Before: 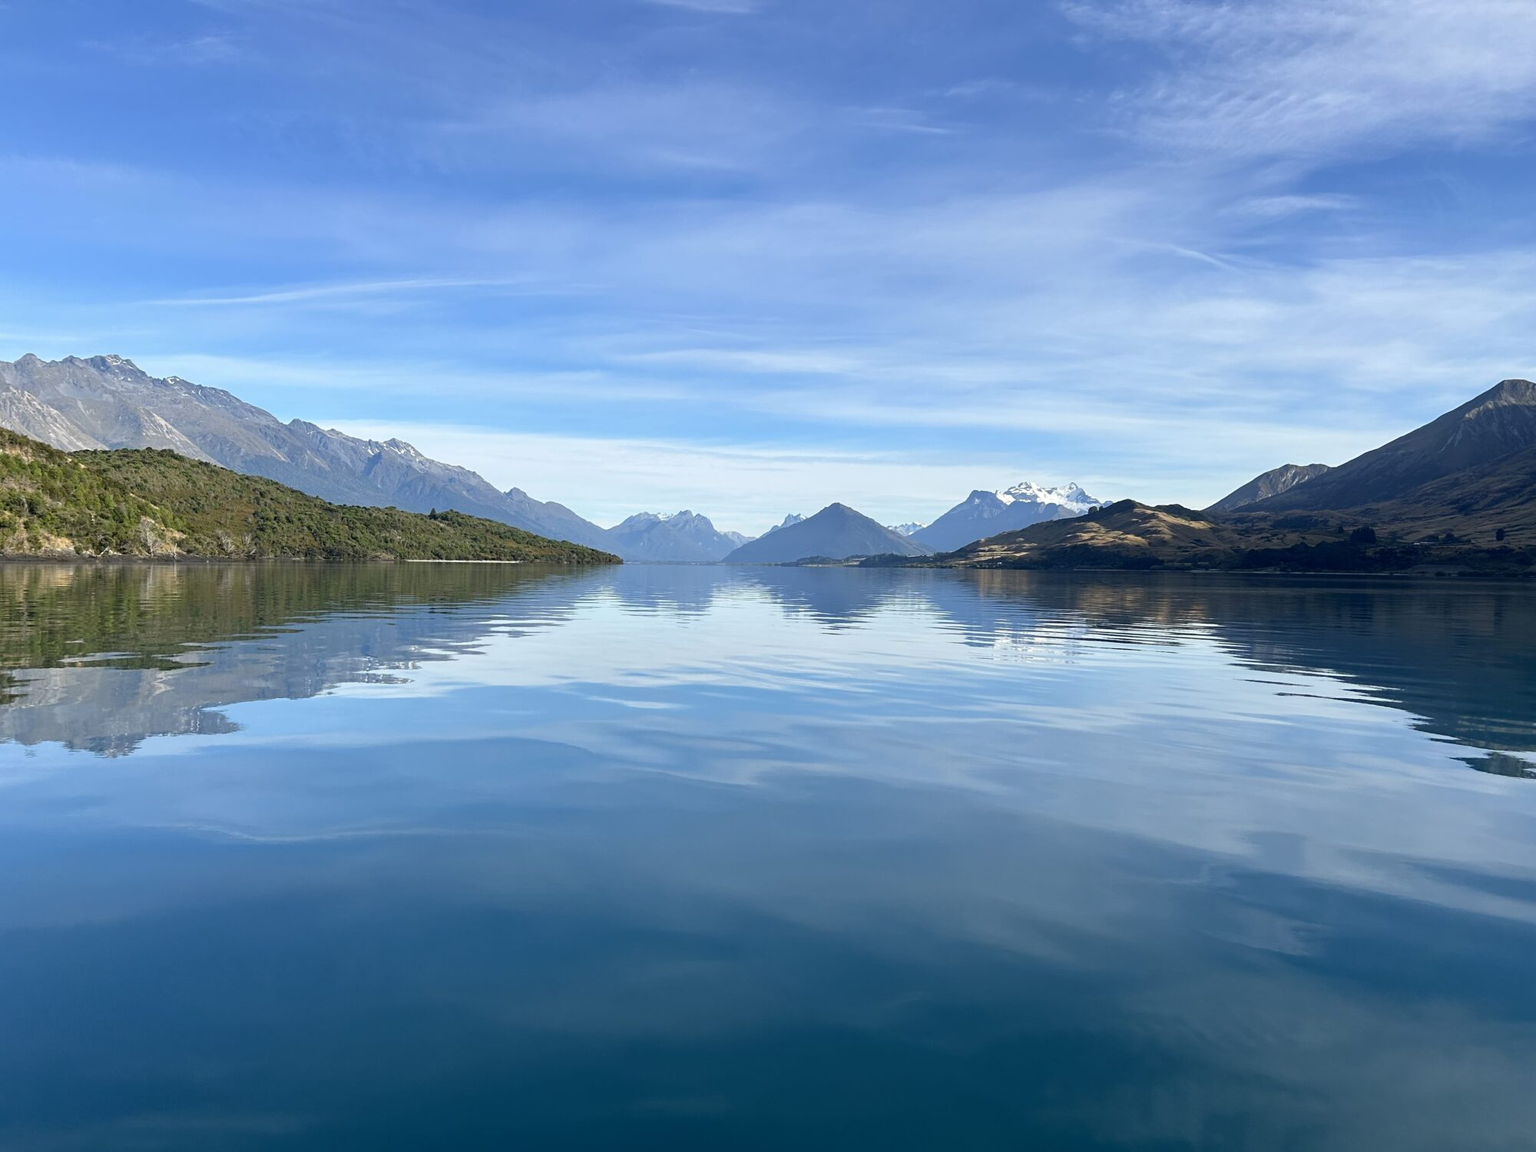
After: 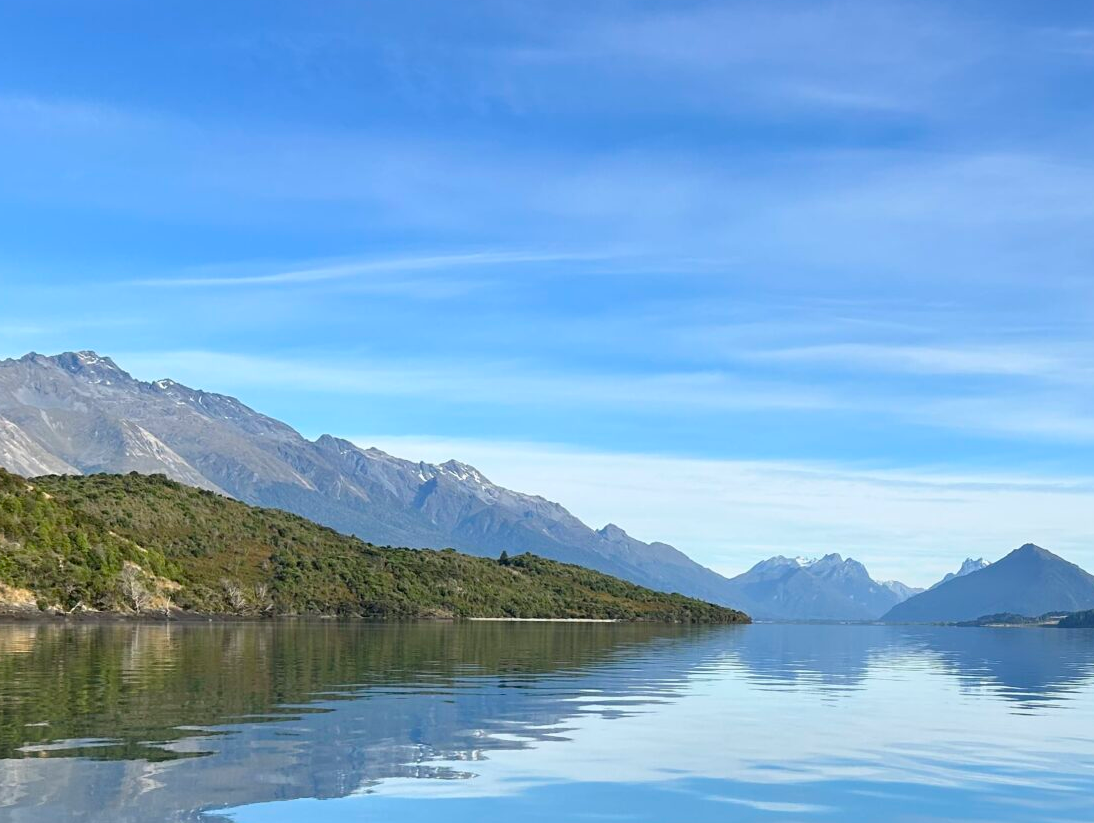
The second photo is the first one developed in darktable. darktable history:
crop and rotate: left 3.047%, top 7.509%, right 42.236%, bottom 37.598%
contrast brightness saturation: contrast 0.04, saturation 0.07
